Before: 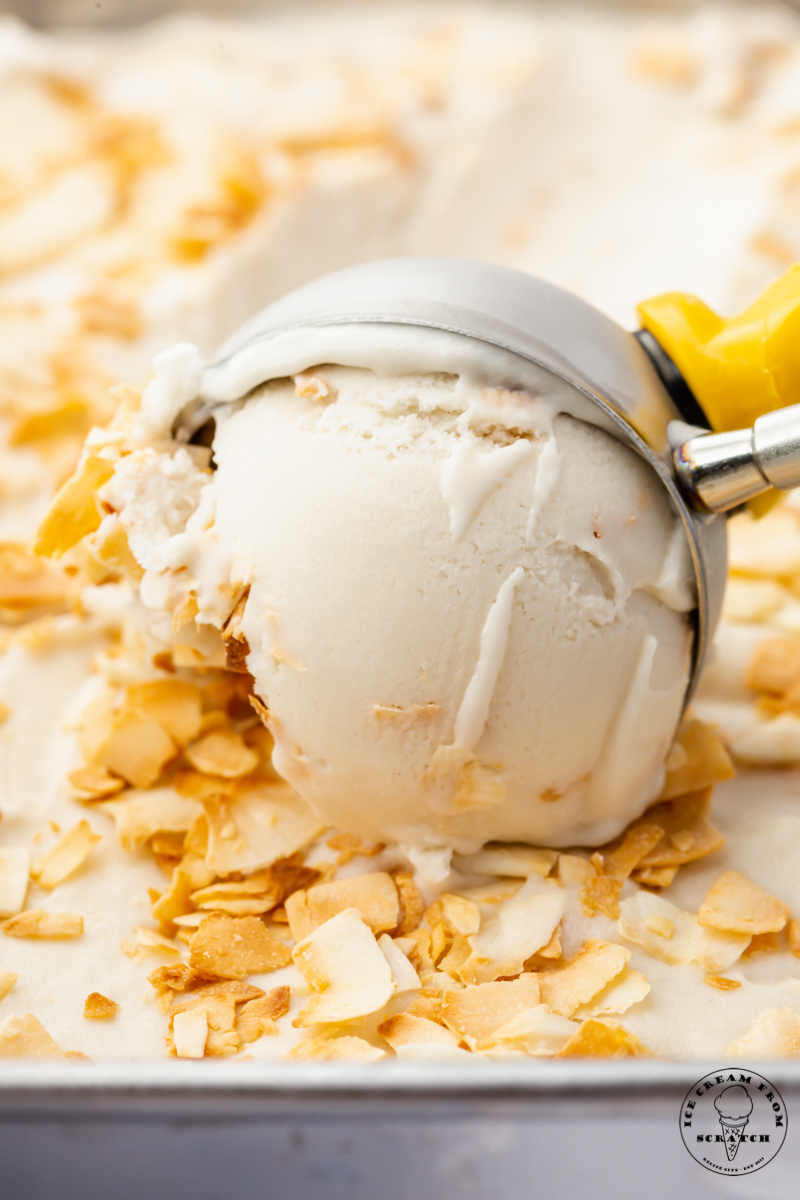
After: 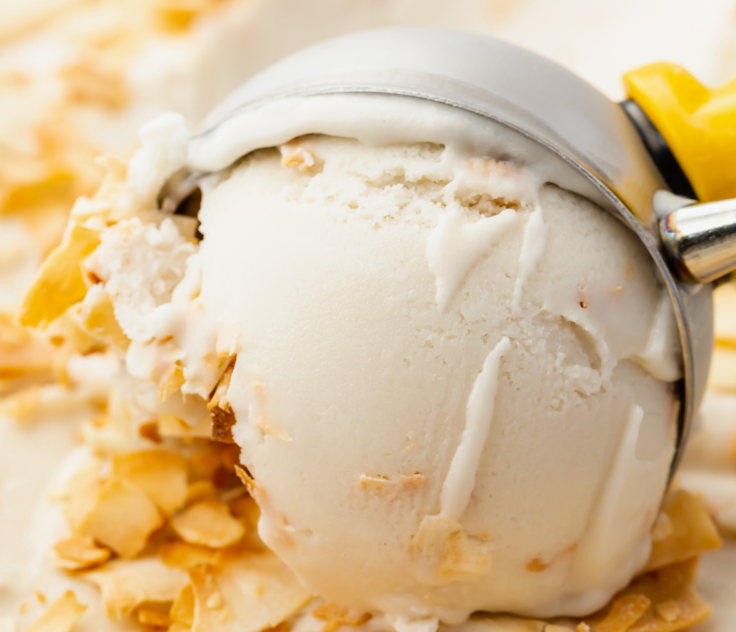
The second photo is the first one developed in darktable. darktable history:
exposure: exposure -0.048 EV, compensate highlight preservation false
crop: left 1.814%, top 19.199%, right 5.272%, bottom 28.069%
